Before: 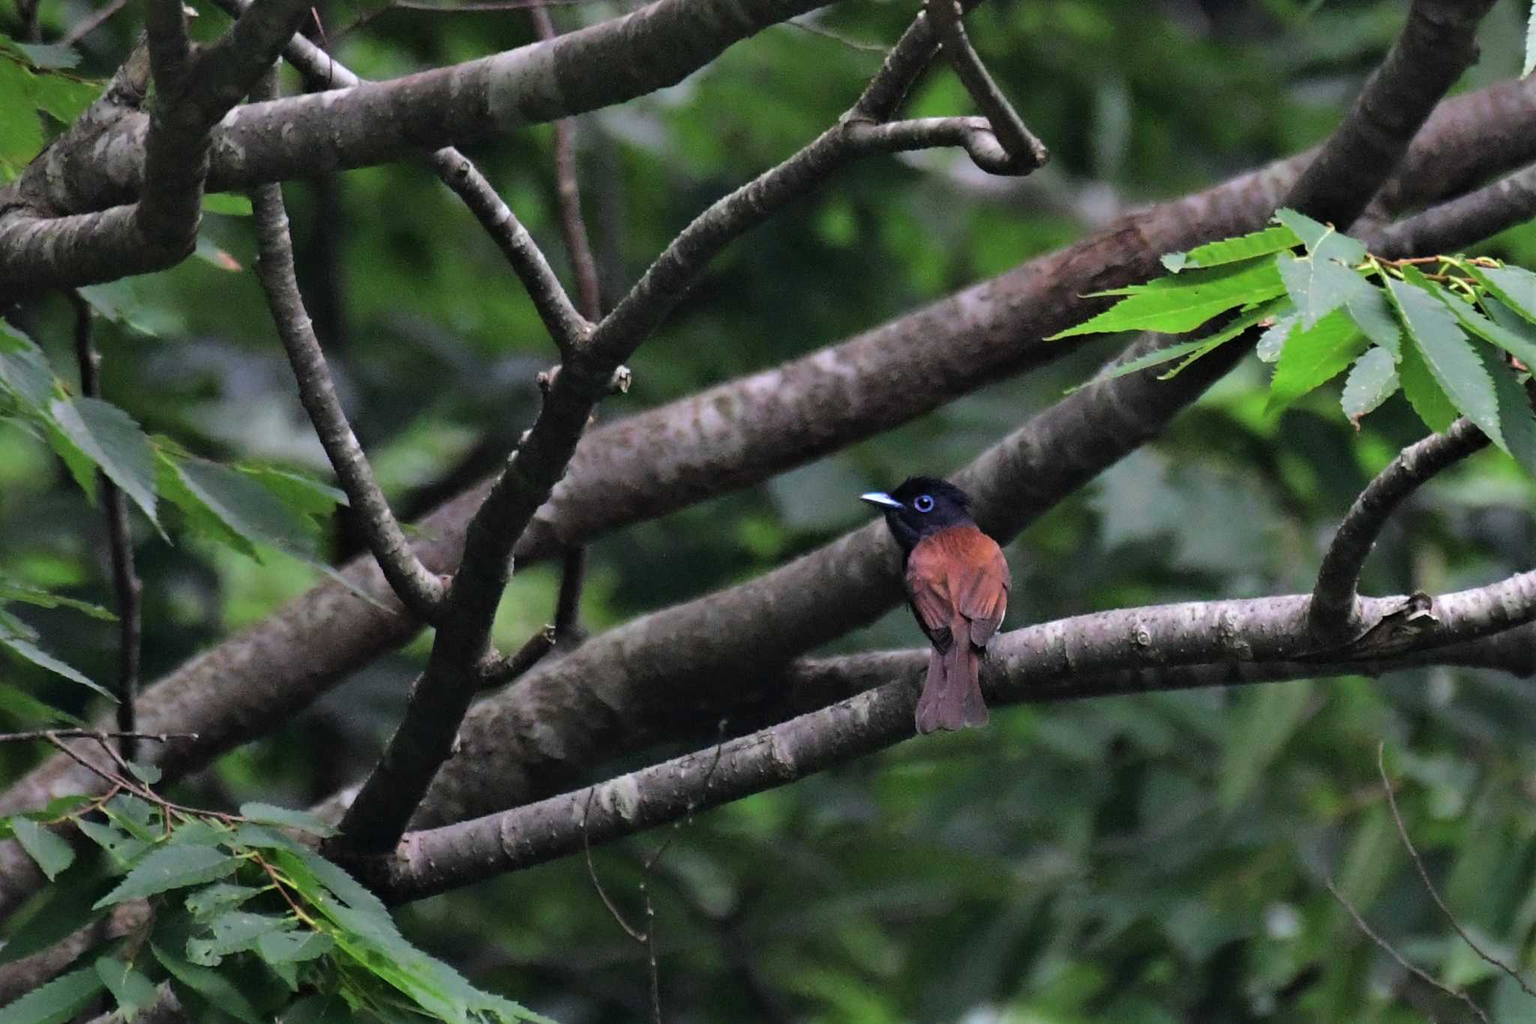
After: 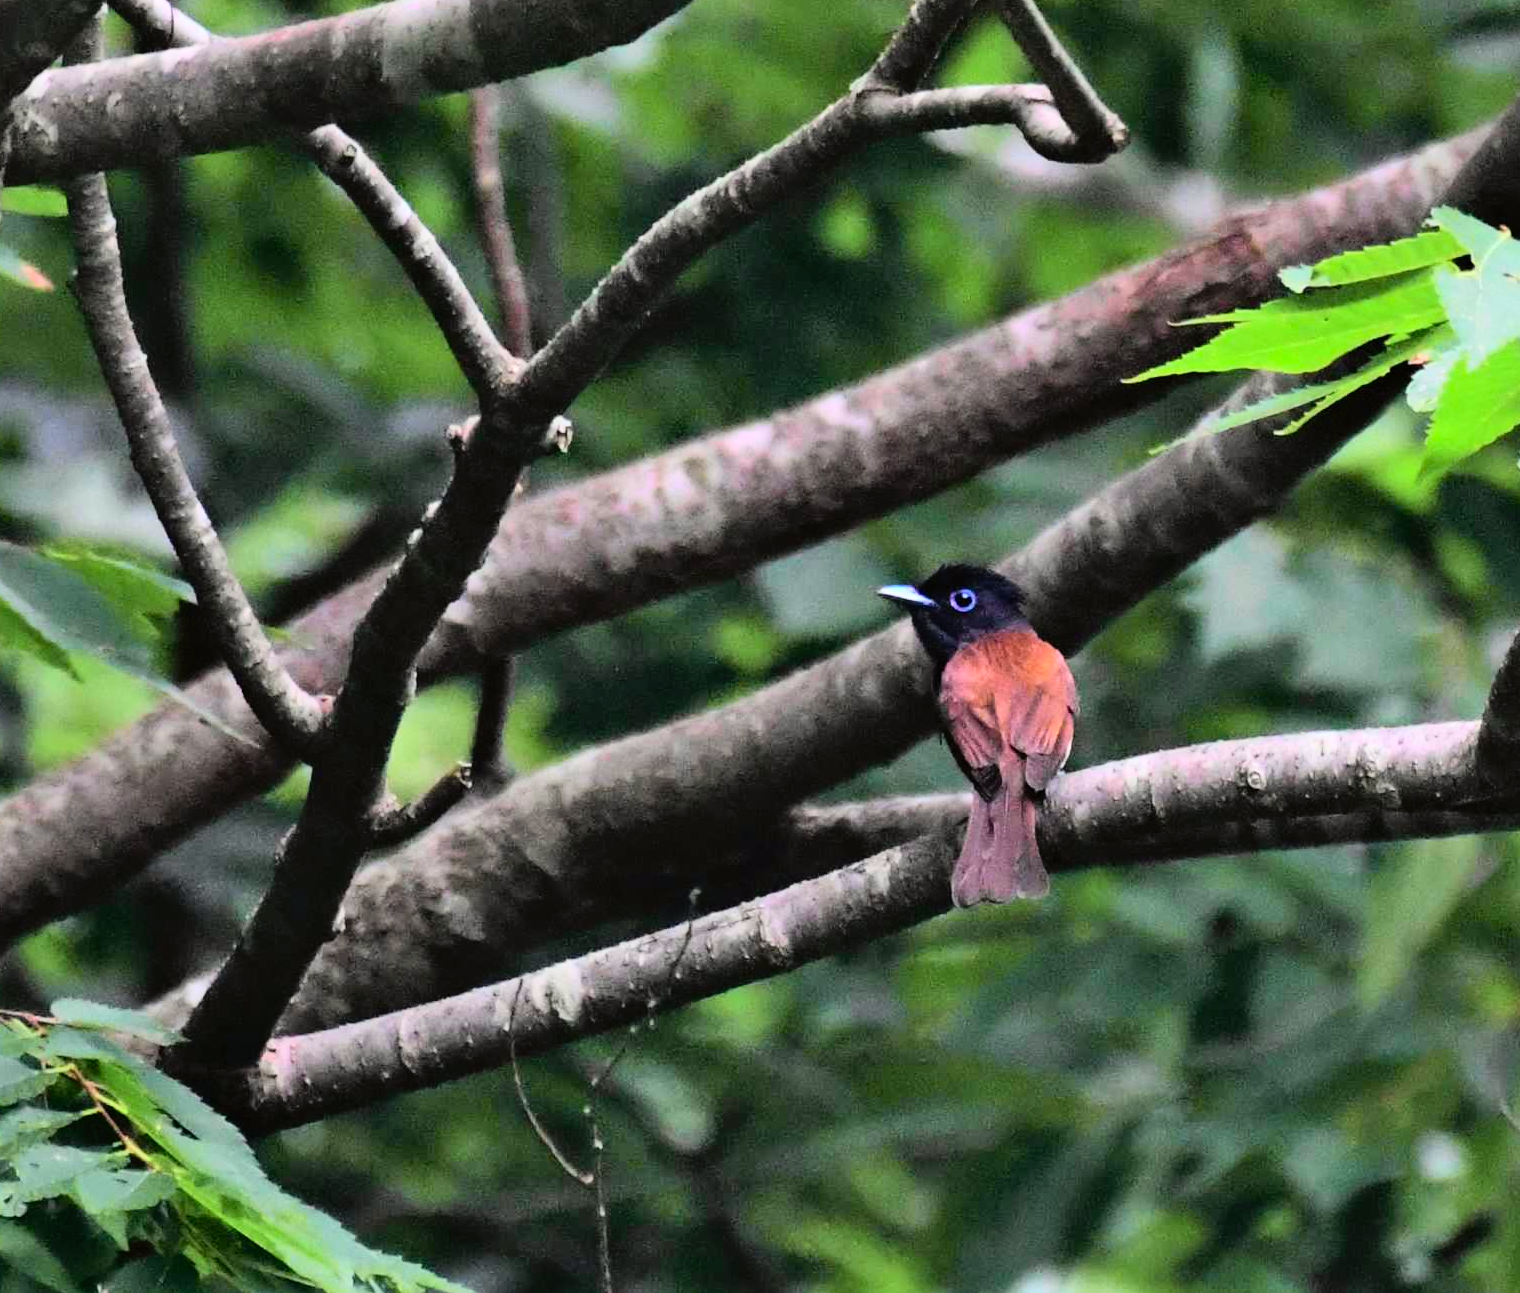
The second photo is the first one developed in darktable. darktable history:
shadows and highlights: highlights 70.7, soften with gaussian
crop and rotate: left 13.15%, top 5.251%, right 12.609%
contrast brightness saturation: contrast 0.14, brightness 0.21
tone curve: curves: ch0 [(0, 0) (0.128, 0.068) (0.292, 0.274) (0.46, 0.482) (0.653, 0.717) (0.819, 0.869) (0.998, 0.969)]; ch1 [(0, 0) (0.384, 0.365) (0.463, 0.45) (0.486, 0.486) (0.503, 0.504) (0.517, 0.517) (0.549, 0.572) (0.583, 0.615) (0.672, 0.699) (0.774, 0.817) (1, 1)]; ch2 [(0, 0) (0.374, 0.344) (0.446, 0.443) (0.494, 0.5) (0.527, 0.529) (0.565, 0.591) (0.644, 0.682) (1, 1)], color space Lab, independent channels, preserve colors none
color balance: contrast 8.5%, output saturation 105%
